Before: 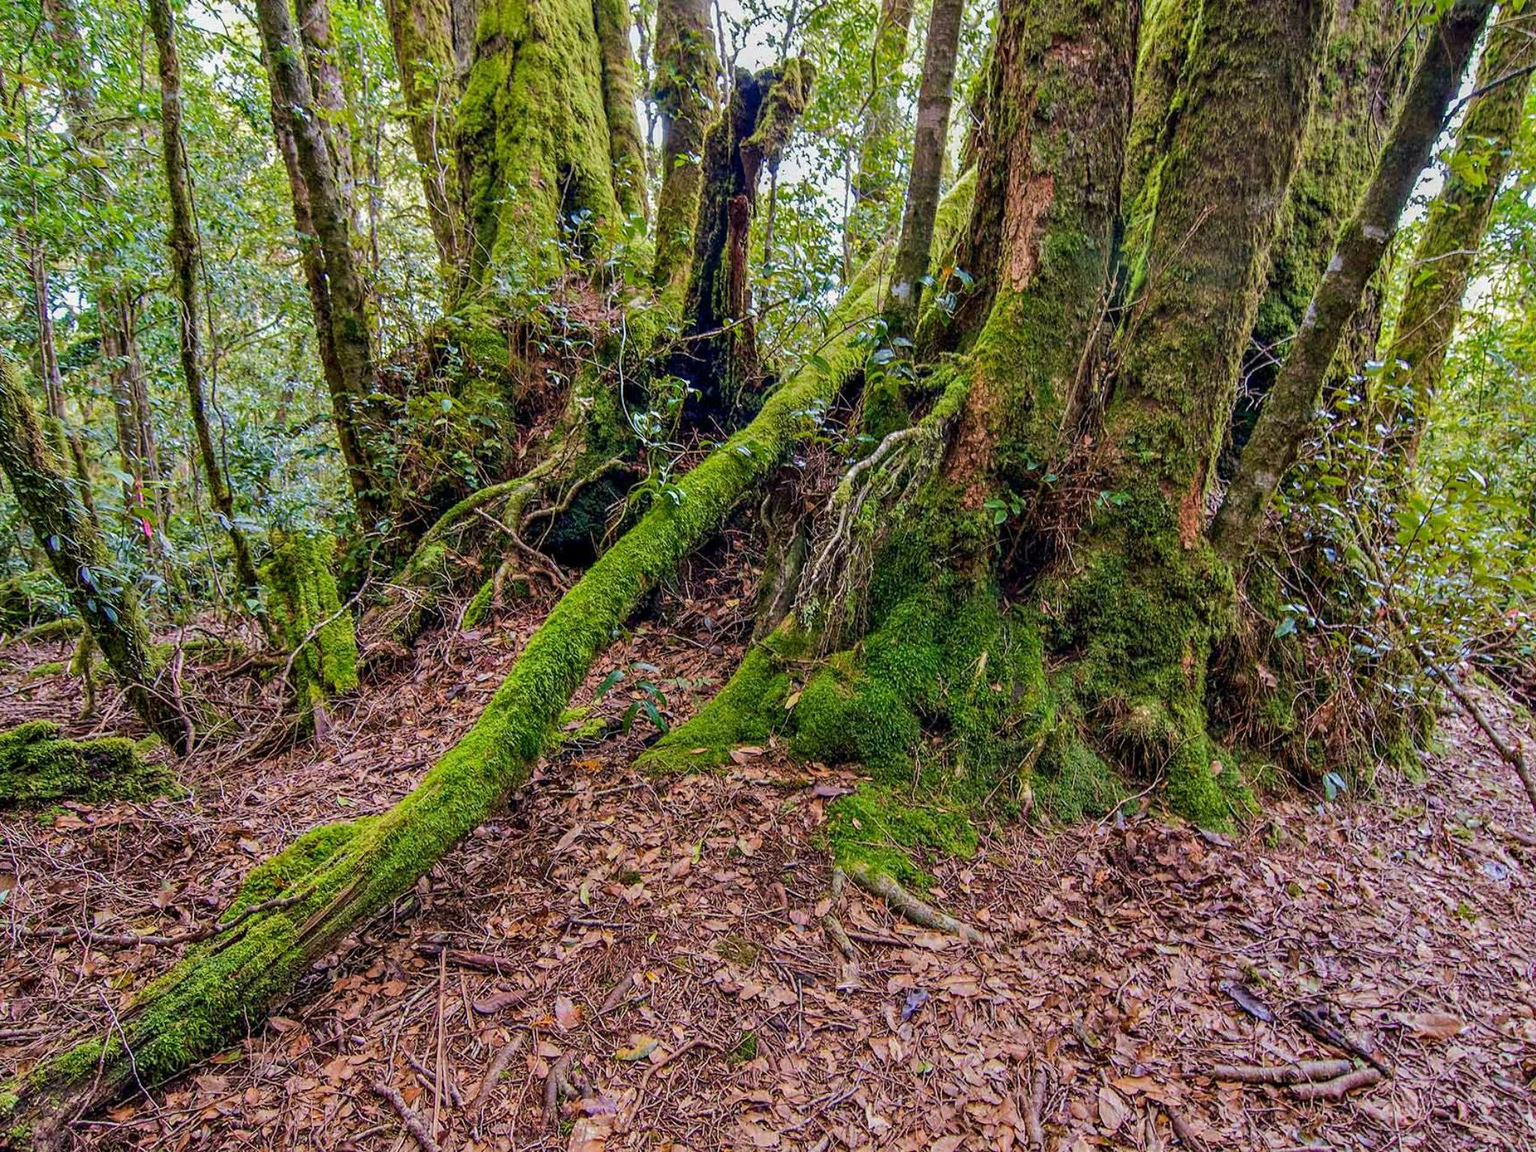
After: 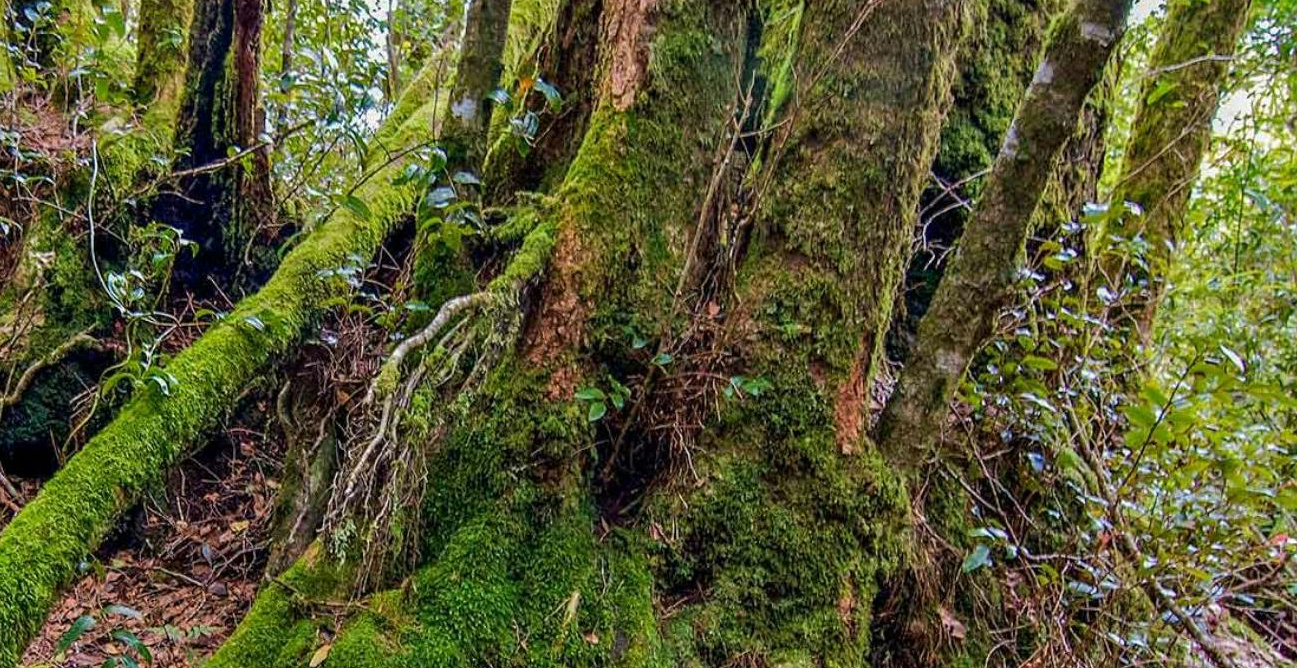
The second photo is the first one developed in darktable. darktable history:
crop: left 36.015%, top 18.12%, right 0.611%, bottom 38.375%
